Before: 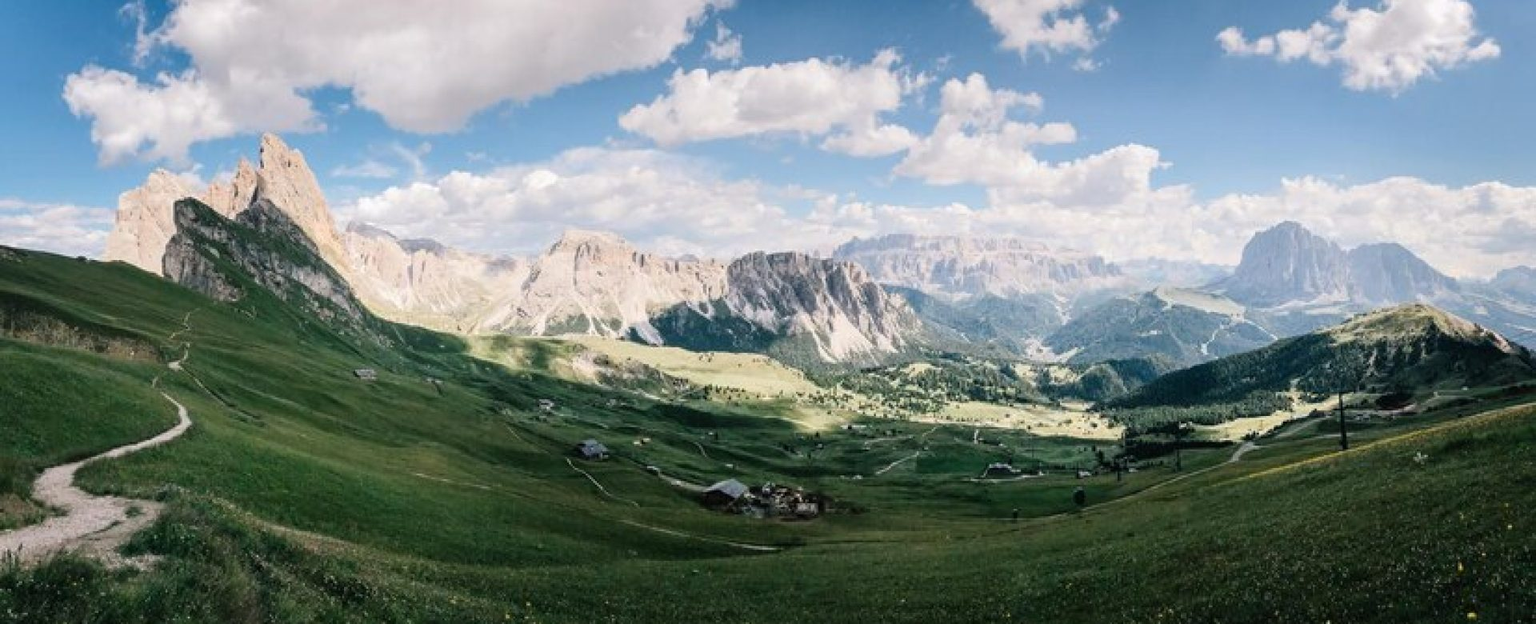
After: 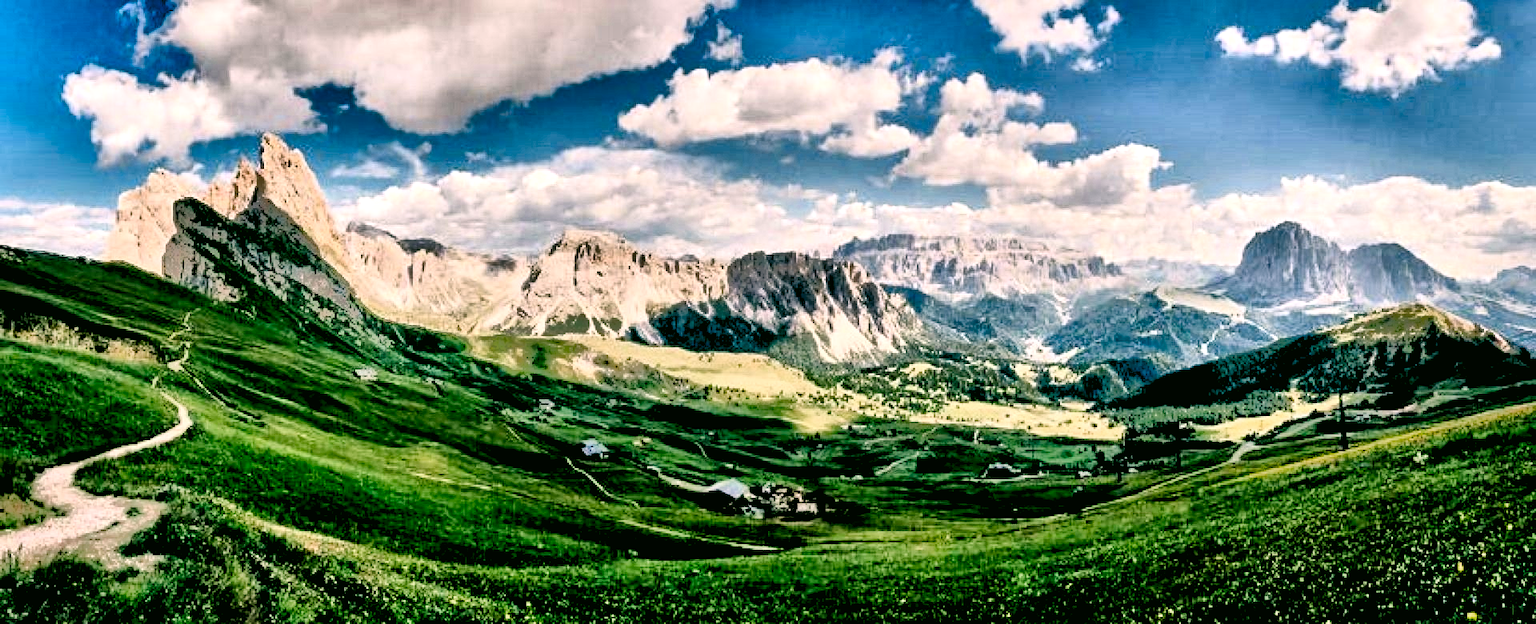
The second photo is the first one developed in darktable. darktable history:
contrast brightness saturation: contrast 0.28
exposure: exposure 0.2 EV, compensate highlight preservation false
tone curve: curves: ch0 [(0, 0) (0.004, 0.001) (0.133, 0.112) (0.325, 0.362) (0.832, 0.893) (1, 1)], color space Lab, linked channels, preserve colors none
color correction: highlights a* 4.02, highlights b* 4.98, shadows a* -7.55, shadows b* 4.98
contrast equalizer: y [[0.601, 0.6, 0.598, 0.598, 0.6, 0.601], [0.5 ×6], [0.5 ×6], [0 ×6], [0 ×6]]
levels: levels [0.072, 0.414, 0.976]
shadows and highlights: soften with gaussian
local contrast: mode bilateral grid, contrast 25, coarseness 60, detail 151%, midtone range 0.2
tone mapping: contrast compression 1.5, spatial extent 10 | blend: blend mode average, opacity 100%; mask: uniform (no mask)
color zones: curves: ch0 [(0, 0.425) (0.143, 0.422) (0.286, 0.42) (0.429, 0.419) (0.571, 0.419) (0.714, 0.42) (0.857, 0.422) (1, 0.425)]; ch1 [(0, 0.666) (0.143, 0.669) (0.286, 0.671) (0.429, 0.67) (0.571, 0.67) (0.714, 0.67) (0.857, 0.67) (1, 0.666)]
